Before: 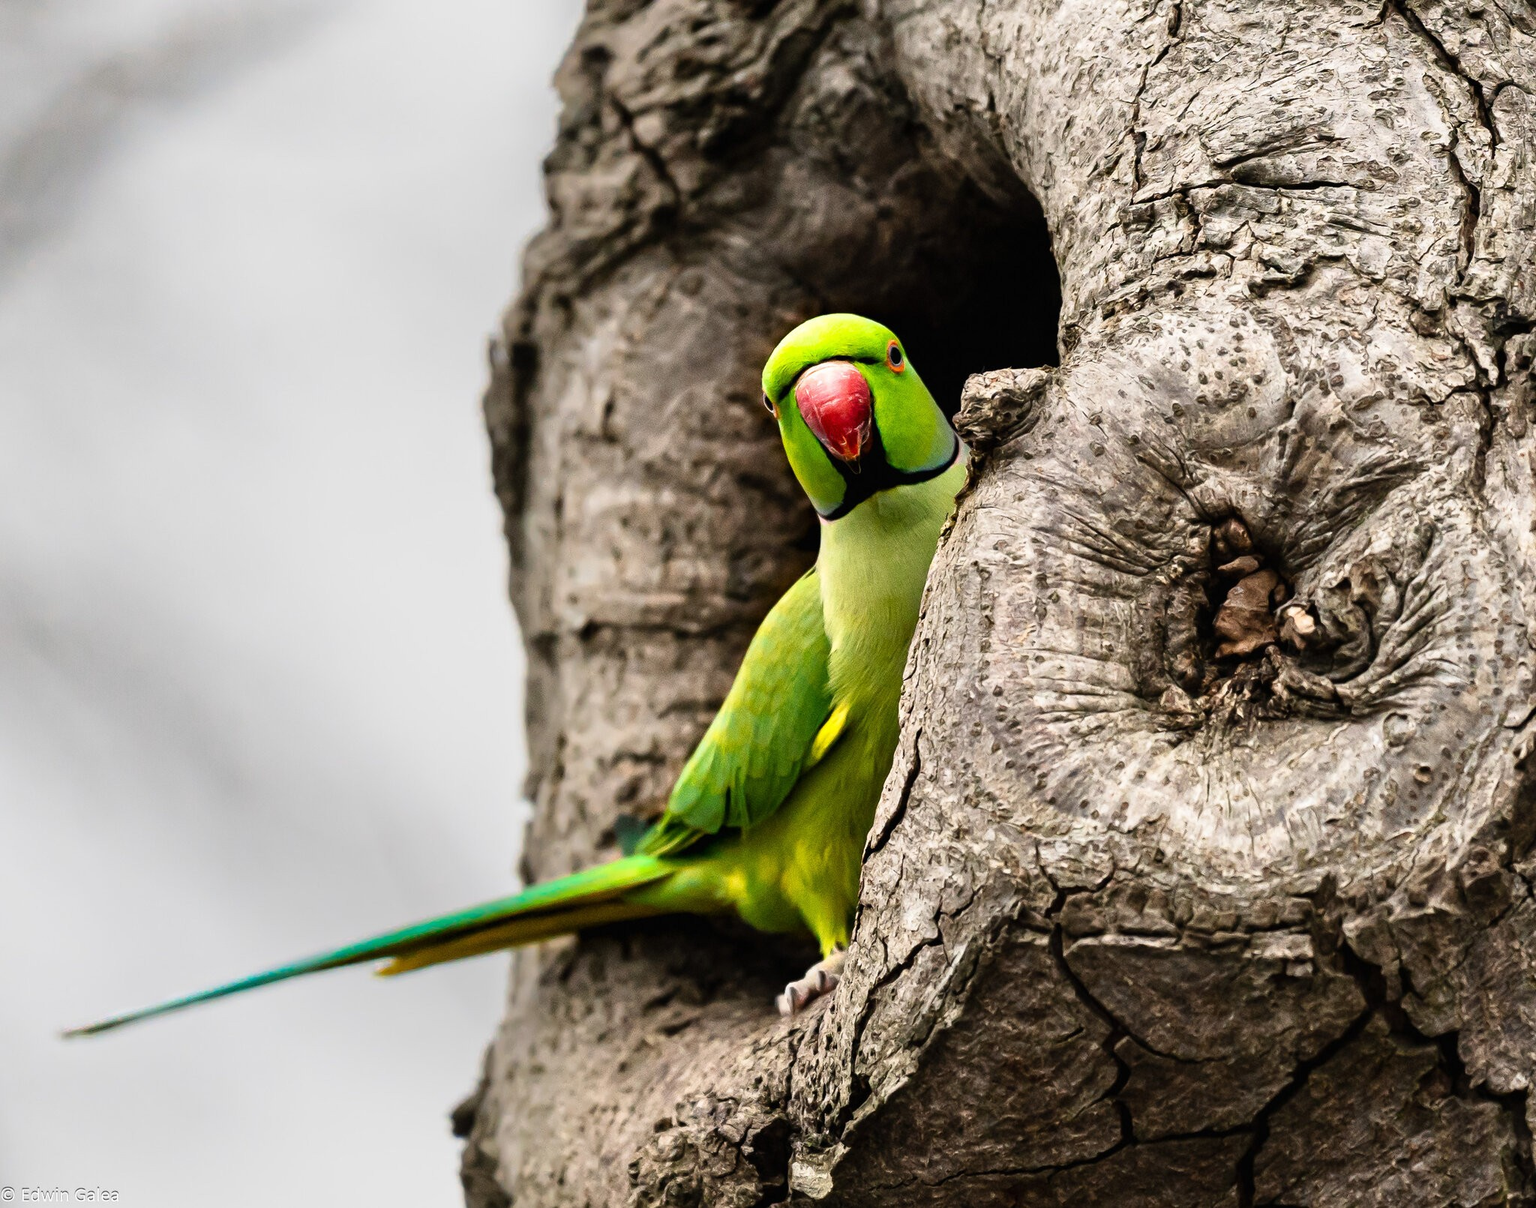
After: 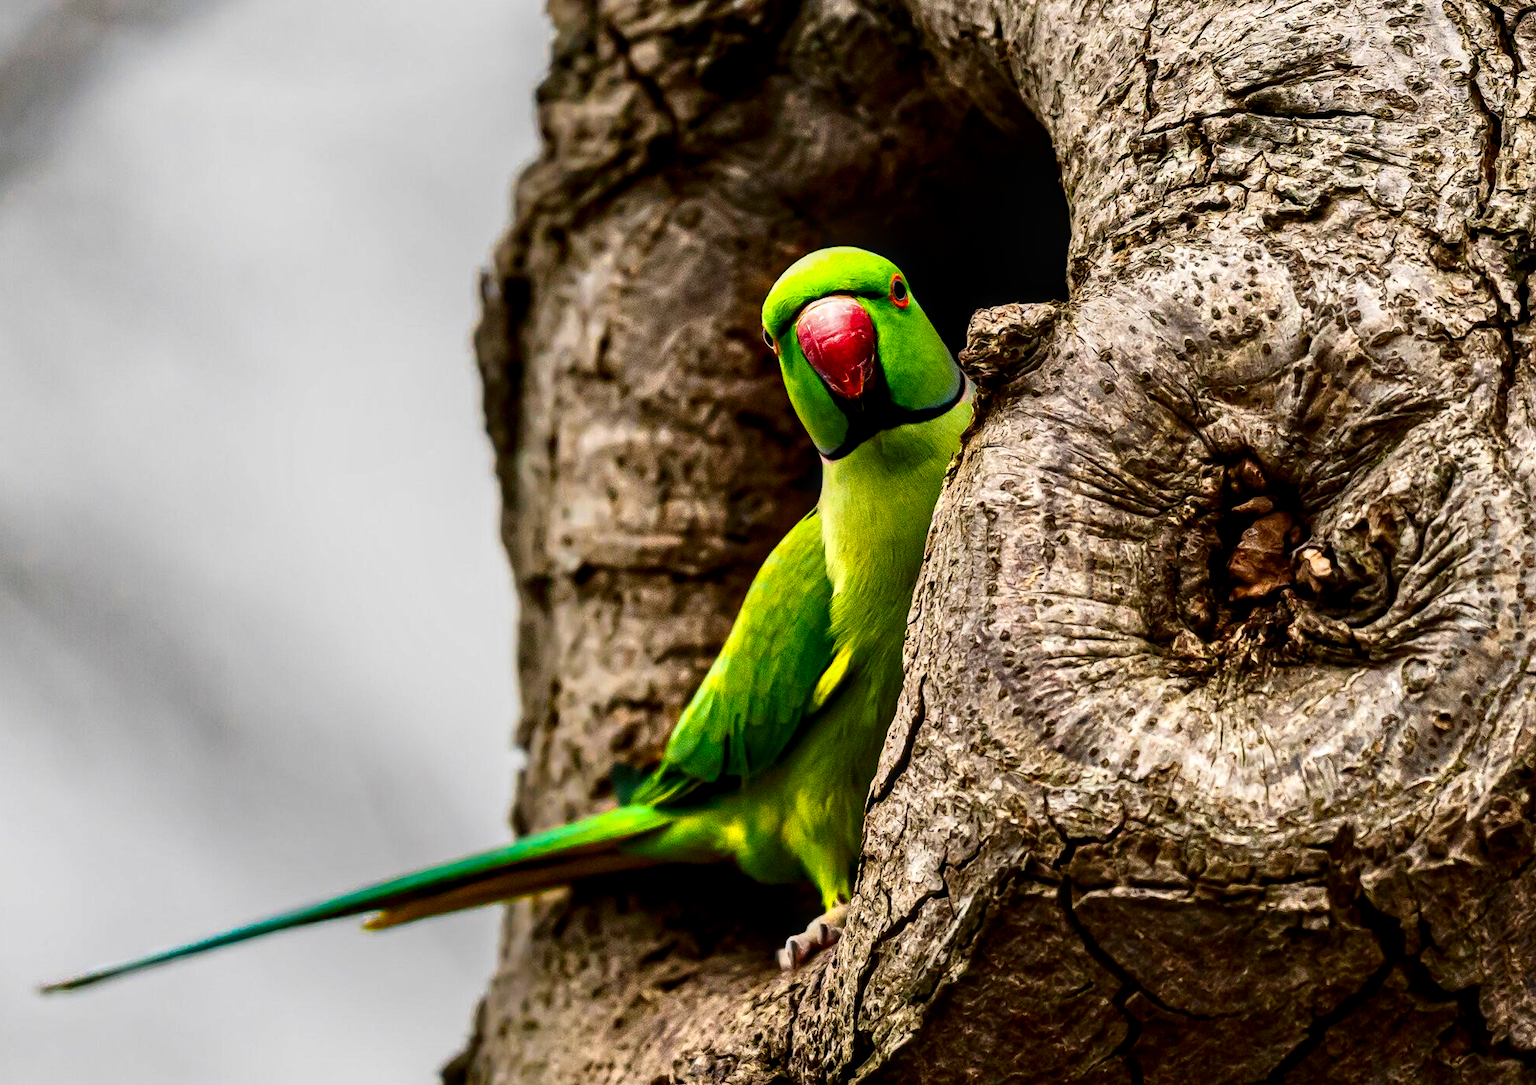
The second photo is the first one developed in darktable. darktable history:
crop: left 1.507%, top 6.147%, right 1.379%, bottom 6.637%
contrast brightness saturation: contrast 0.1, brightness -0.26, saturation 0.14
color zones: curves: ch0 [(0.224, 0.526) (0.75, 0.5)]; ch1 [(0.055, 0.526) (0.224, 0.761) (0.377, 0.526) (0.75, 0.5)]
local contrast: detail 130%
